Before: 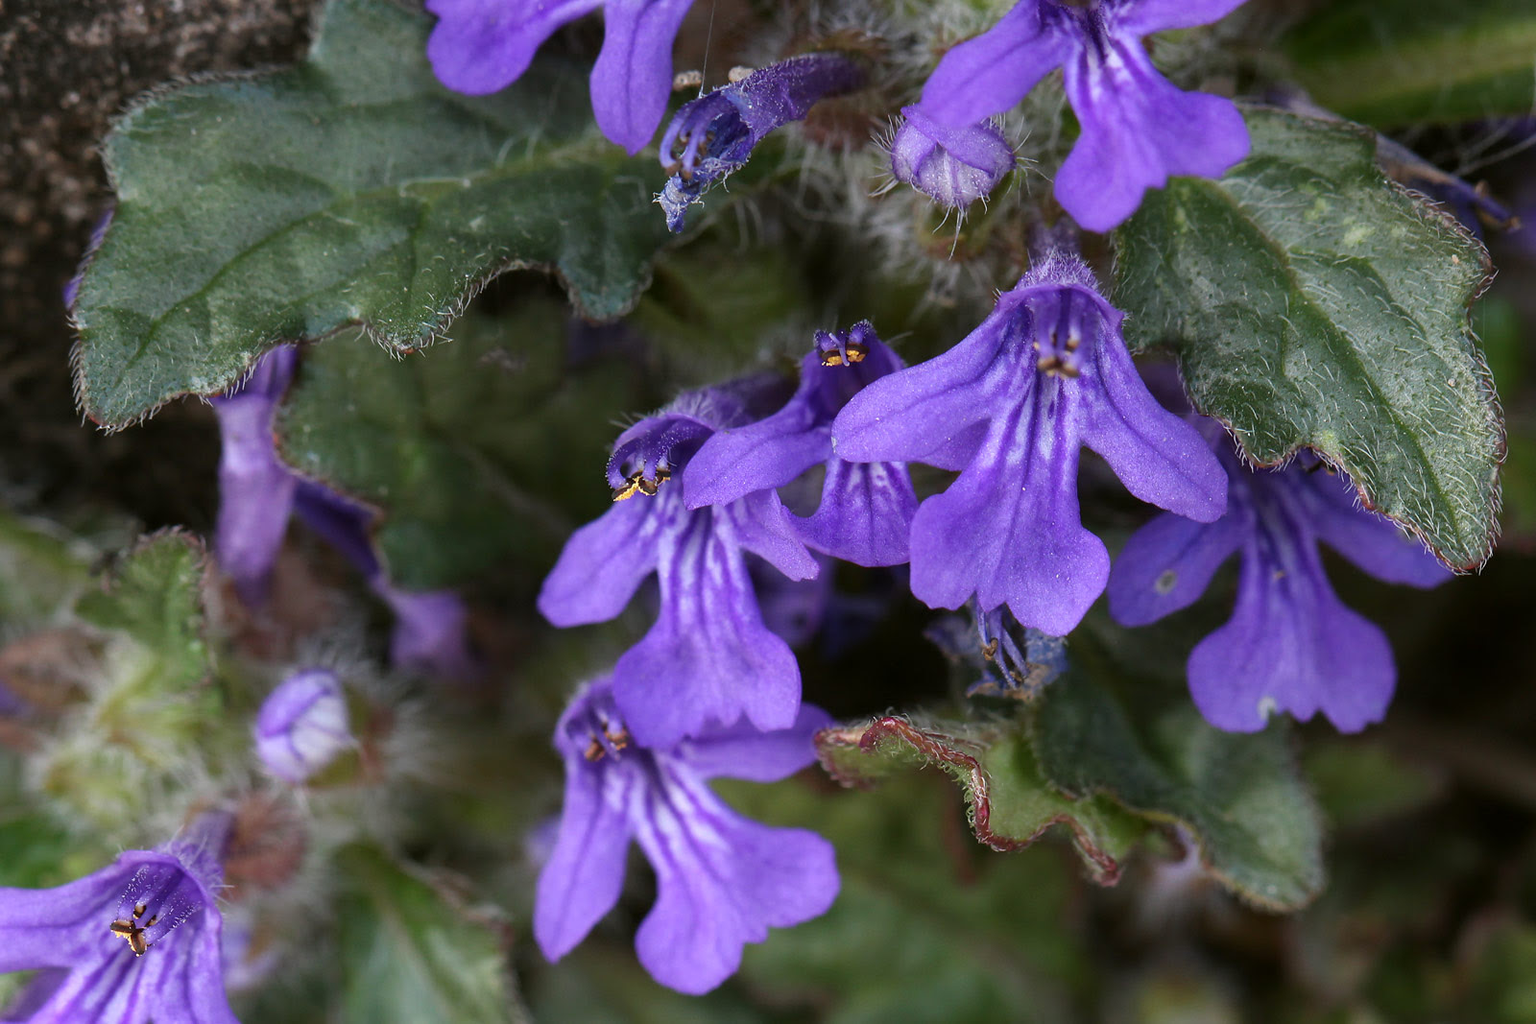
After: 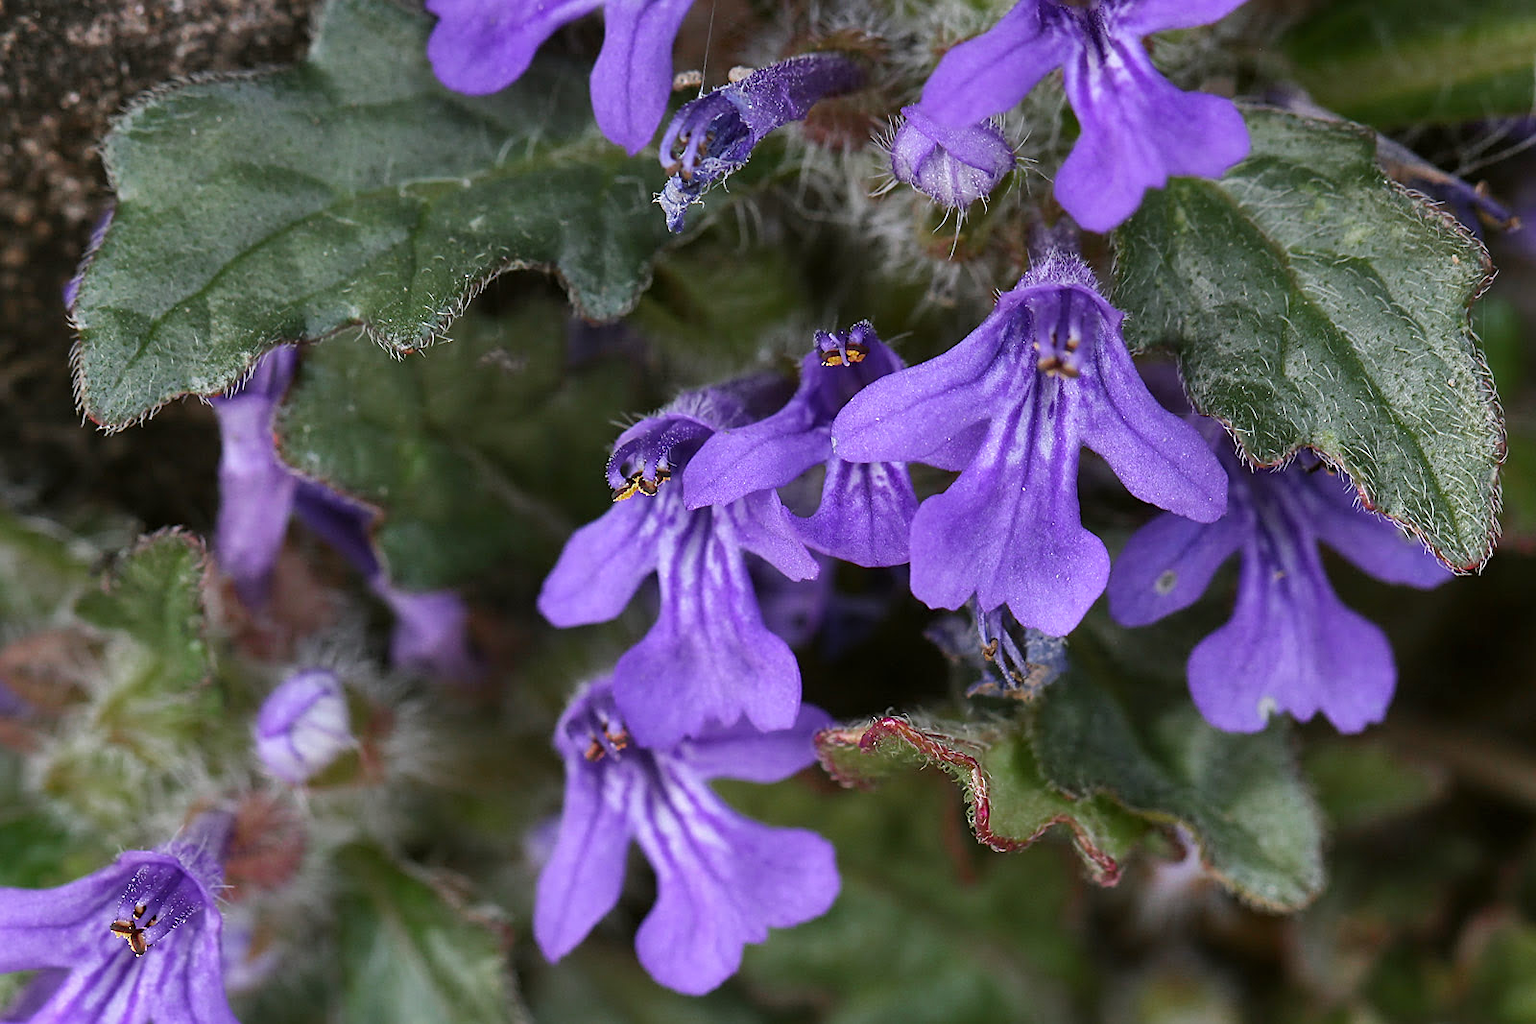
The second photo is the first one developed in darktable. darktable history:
shadows and highlights: soften with gaussian
sharpen: on, module defaults
color zones: curves: ch0 [(0, 0.48) (0.209, 0.398) (0.305, 0.332) (0.429, 0.493) (0.571, 0.5) (0.714, 0.5) (0.857, 0.5) (1, 0.48)]; ch1 [(0, 0.633) (0.143, 0.586) (0.286, 0.489) (0.429, 0.448) (0.571, 0.31) (0.714, 0.335) (0.857, 0.492) (1, 0.633)]; ch2 [(0, 0.448) (0.143, 0.498) (0.286, 0.5) (0.429, 0.5) (0.571, 0.5) (0.714, 0.5) (0.857, 0.5) (1, 0.448)]
